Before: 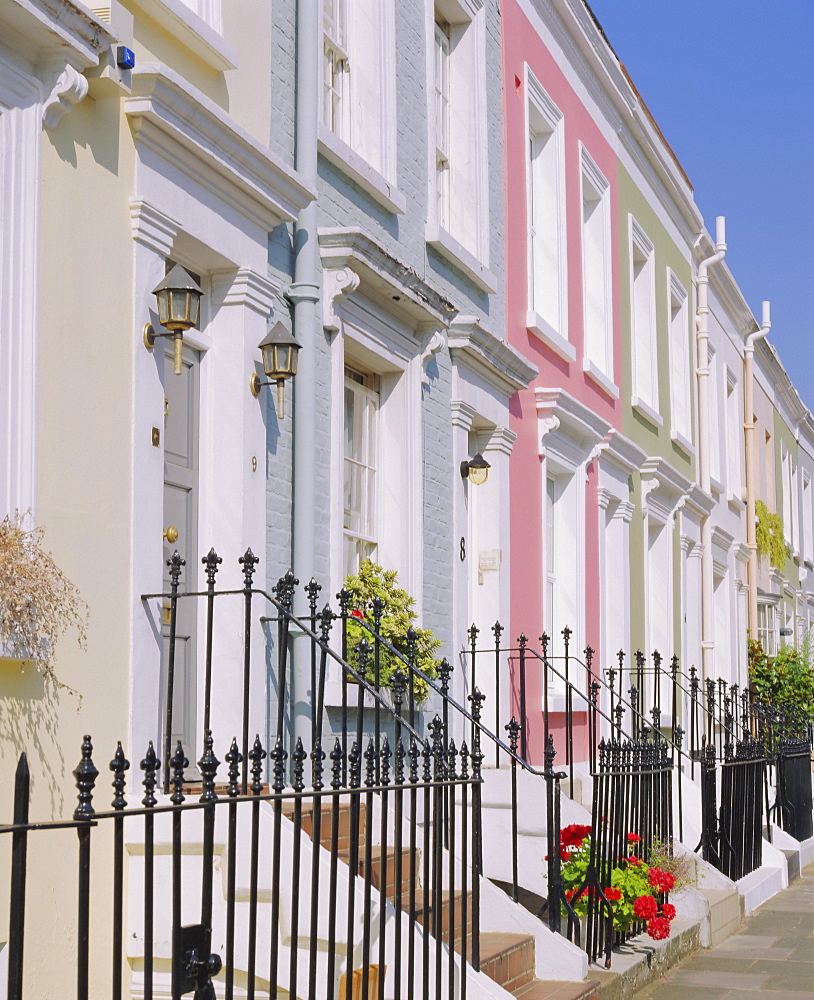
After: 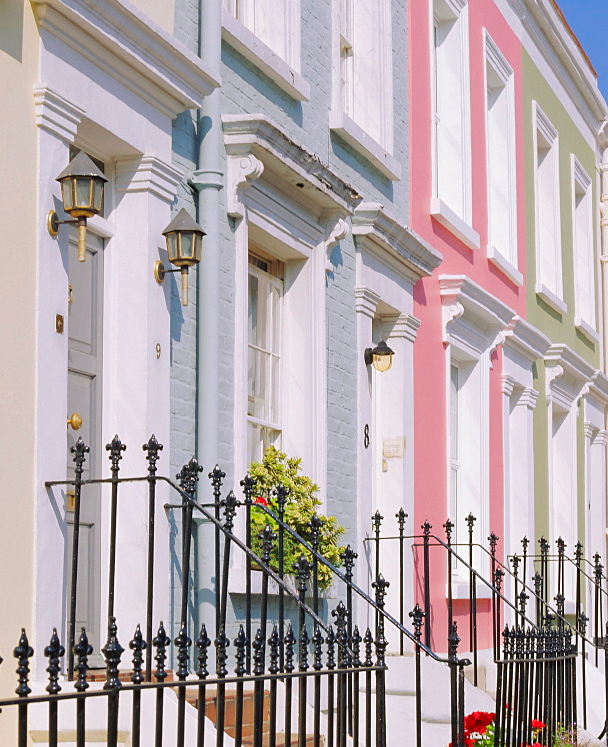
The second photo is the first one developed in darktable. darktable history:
exposure: compensate highlight preservation false
crop and rotate: left 11.831%, top 11.346%, right 13.429%, bottom 13.899%
